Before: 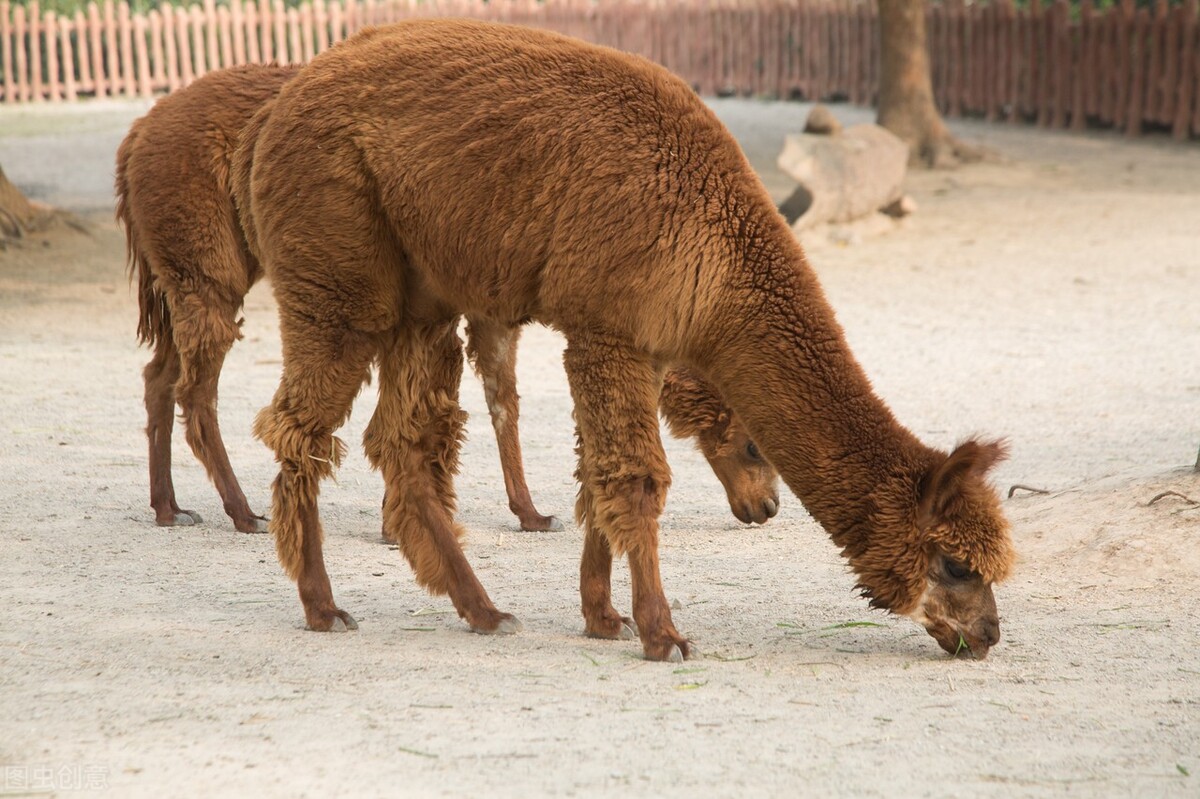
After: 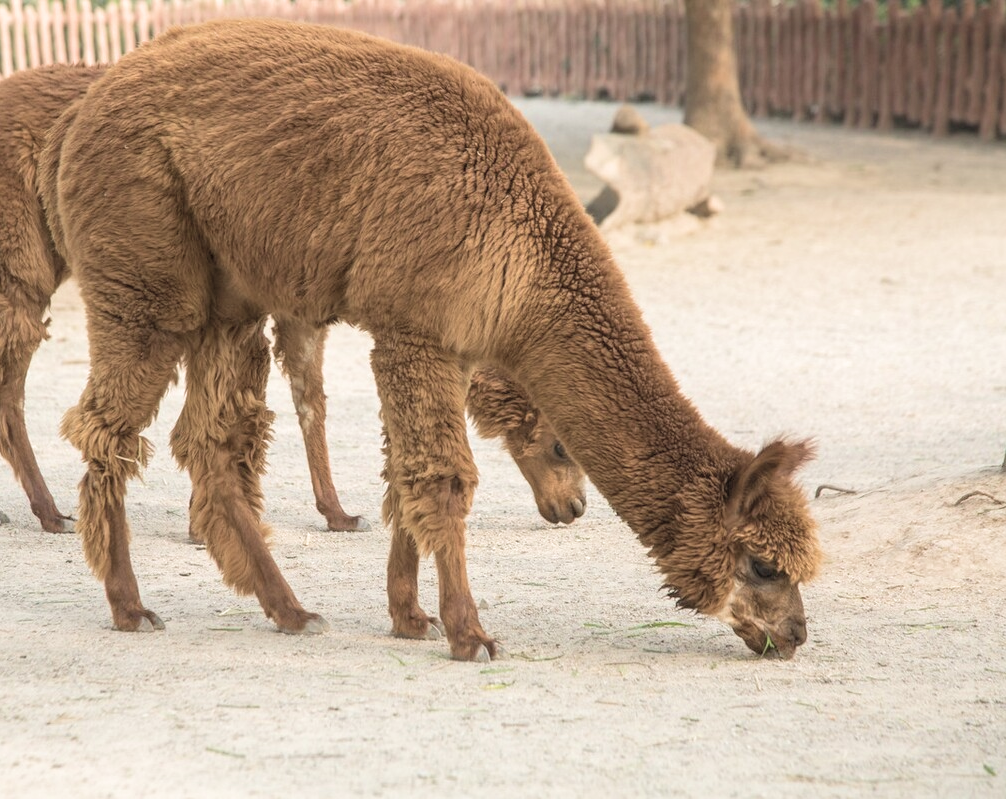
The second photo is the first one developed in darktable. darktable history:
crop: left 16.145%
local contrast: on, module defaults
velvia: strength 75%
contrast brightness saturation: brightness 0.18, saturation -0.5
